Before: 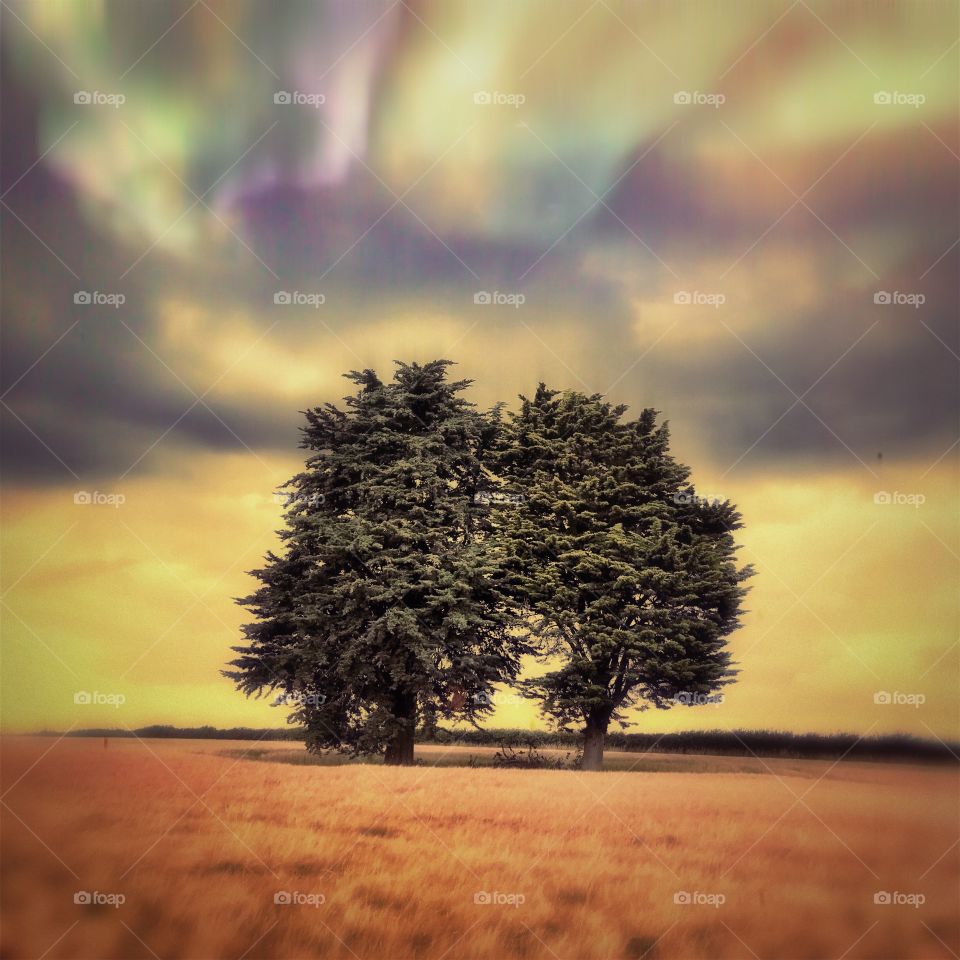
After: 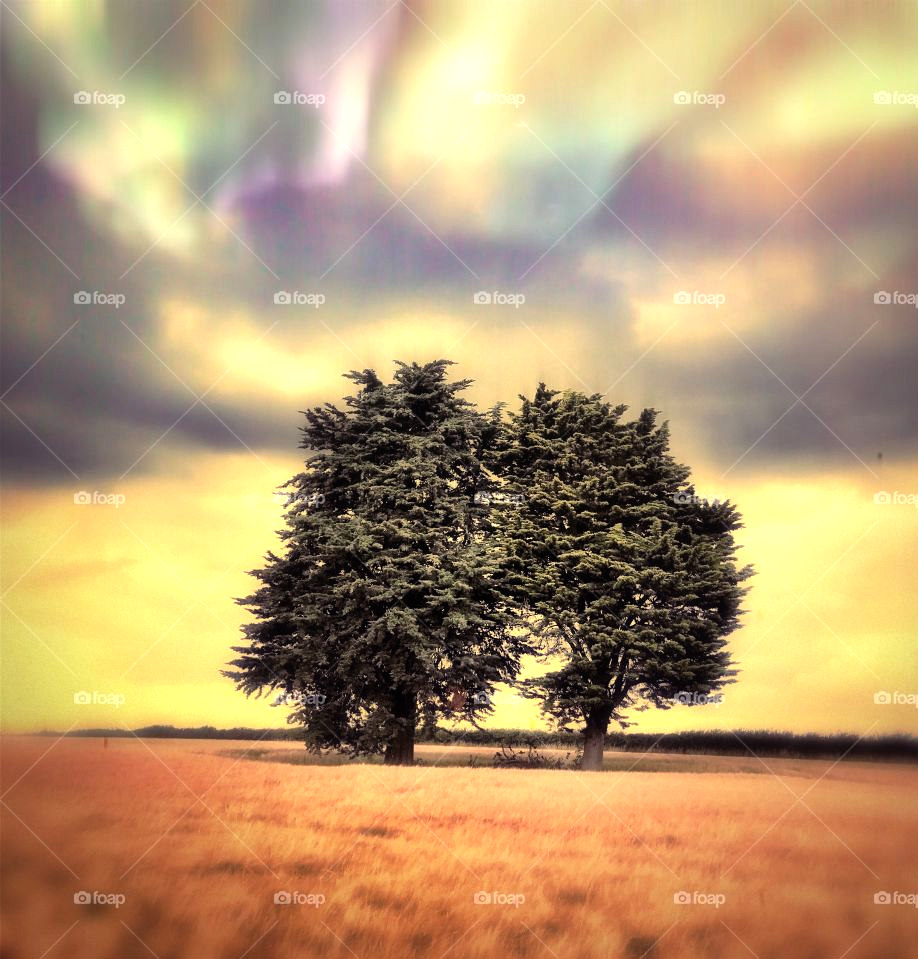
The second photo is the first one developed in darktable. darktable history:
crop: right 4.281%, bottom 0.037%
tone equalizer: -8 EV -0.779 EV, -7 EV -0.671 EV, -6 EV -0.581 EV, -5 EV -0.379 EV, -3 EV 0.394 EV, -2 EV 0.6 EV, -1 EV 0.696 EV, +0 EV 0.754 EV
